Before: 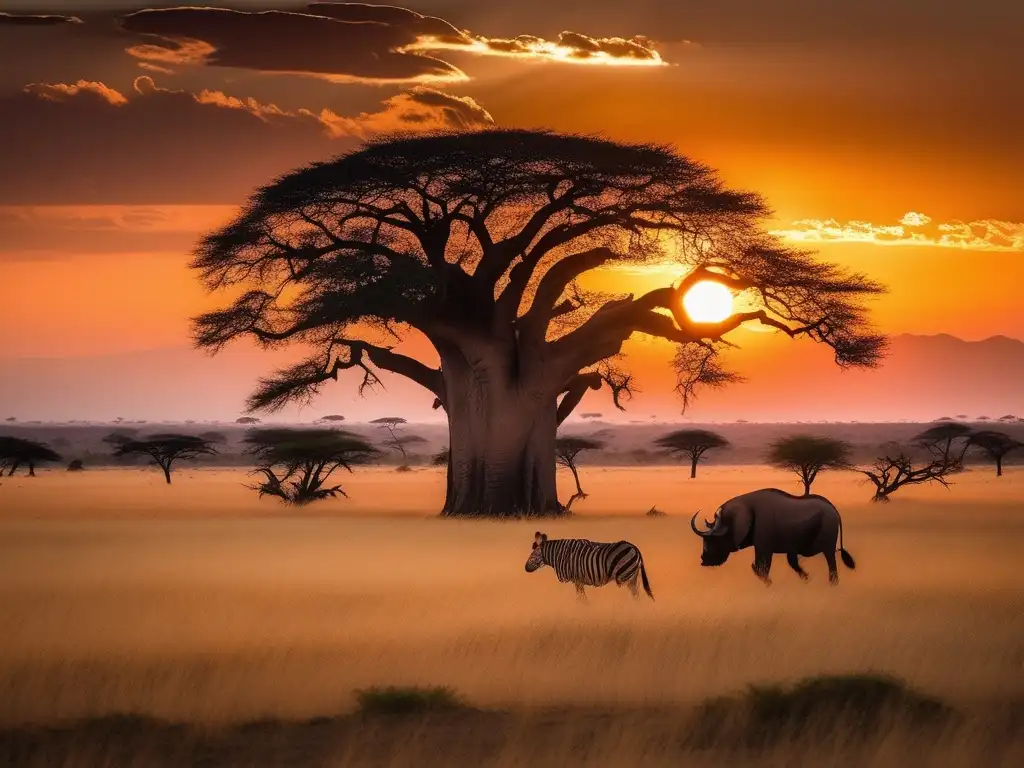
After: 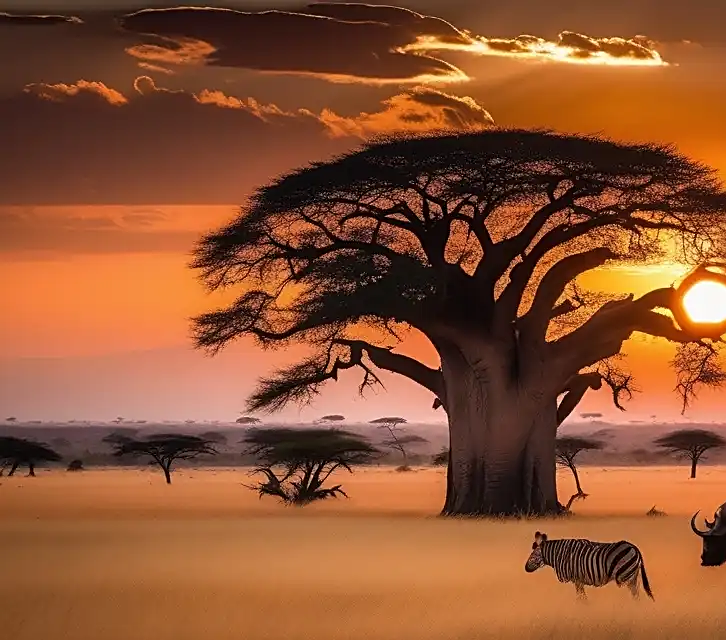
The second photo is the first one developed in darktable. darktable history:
crop: right 29.037%, bottom 16.657%
sharpen: on, module defaults
